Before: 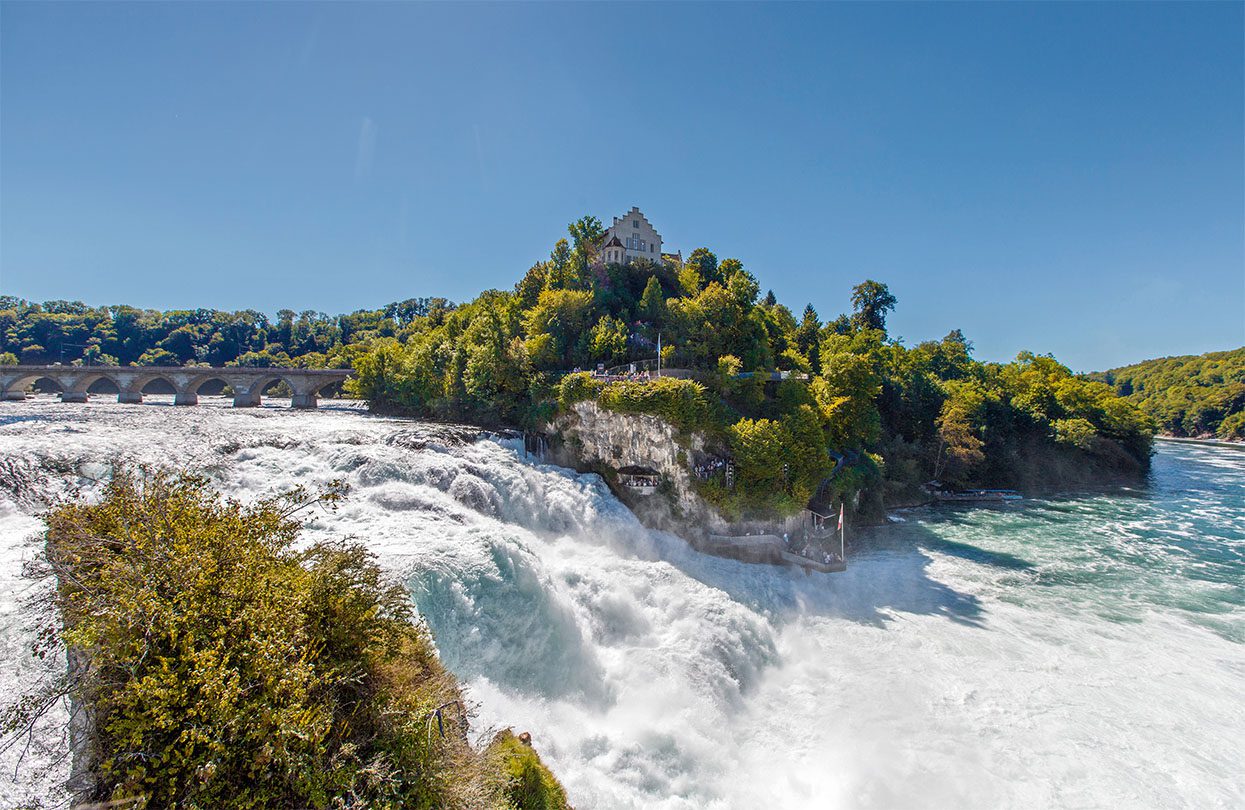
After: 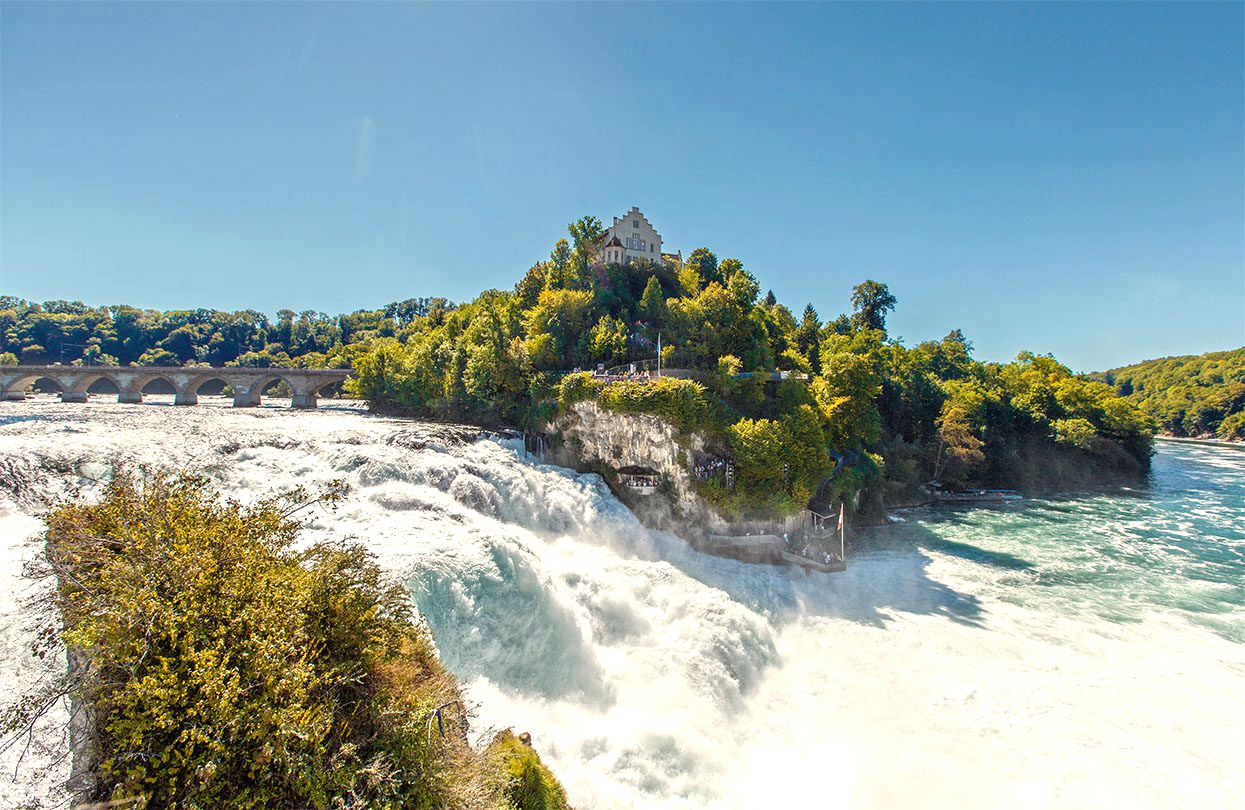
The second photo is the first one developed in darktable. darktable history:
base curve: exposure shift 0, preserve colors none
white balance: red 1.029, blue 0.92
exposure: exposure 0.485 EV, compensate highlight preservation false
